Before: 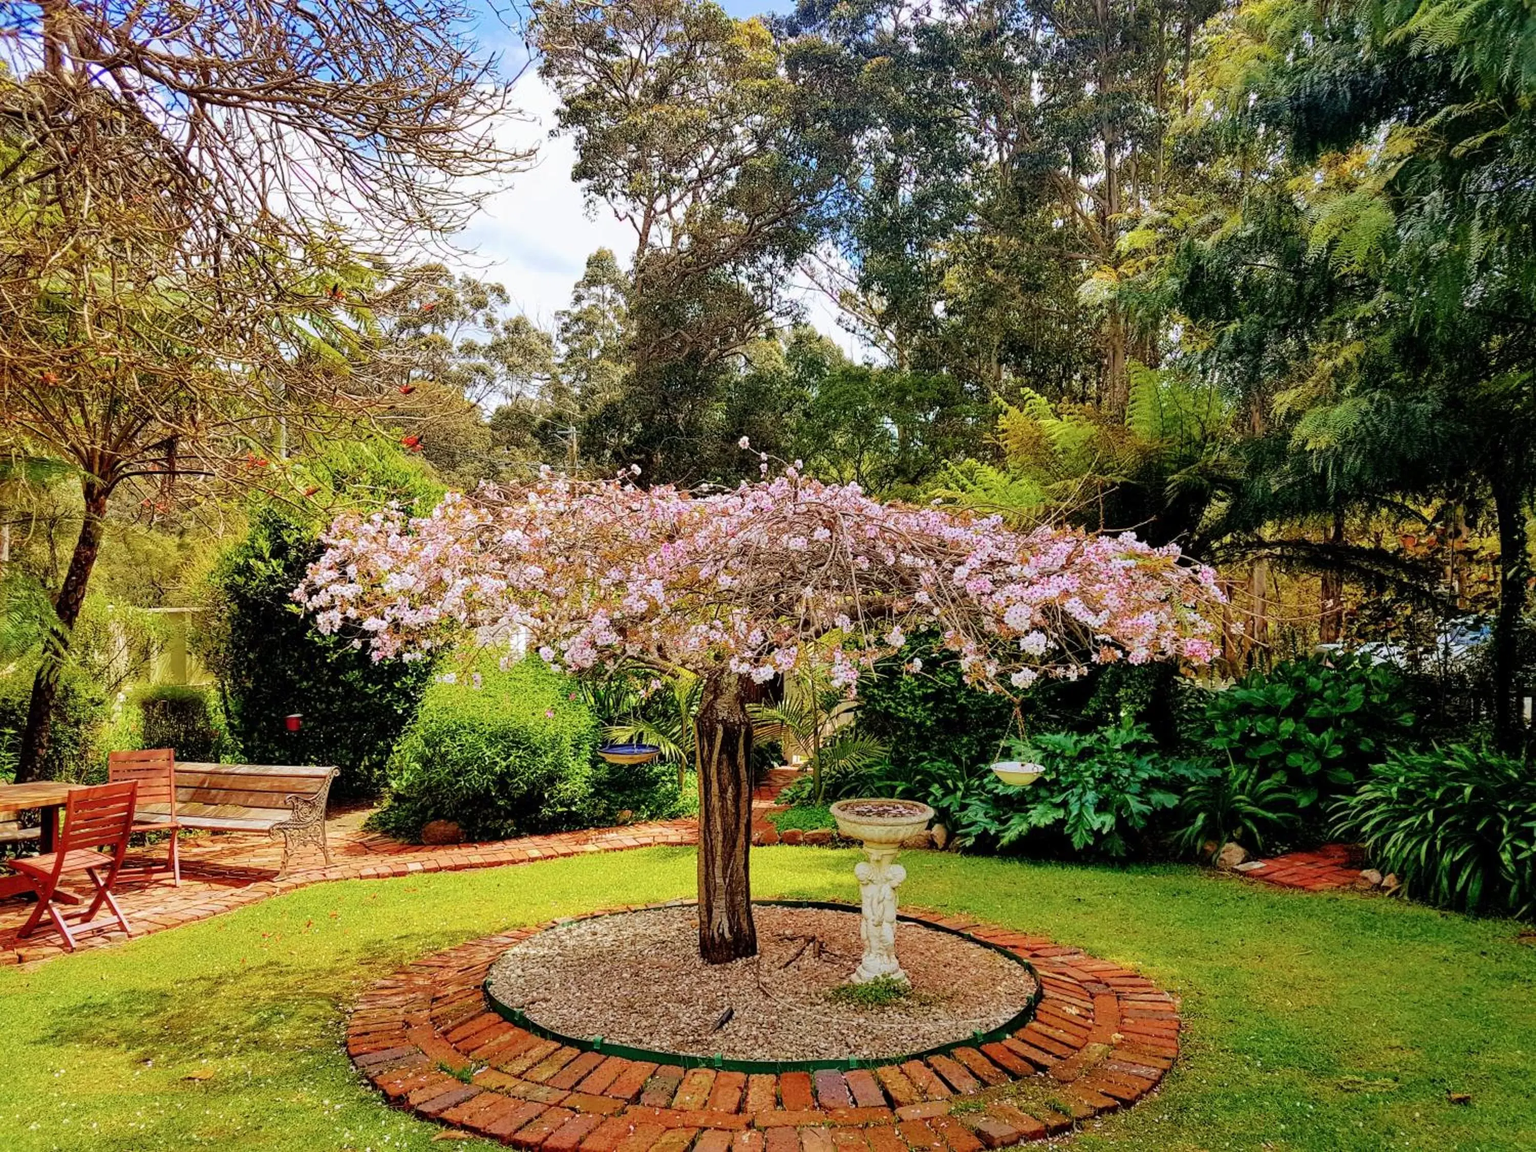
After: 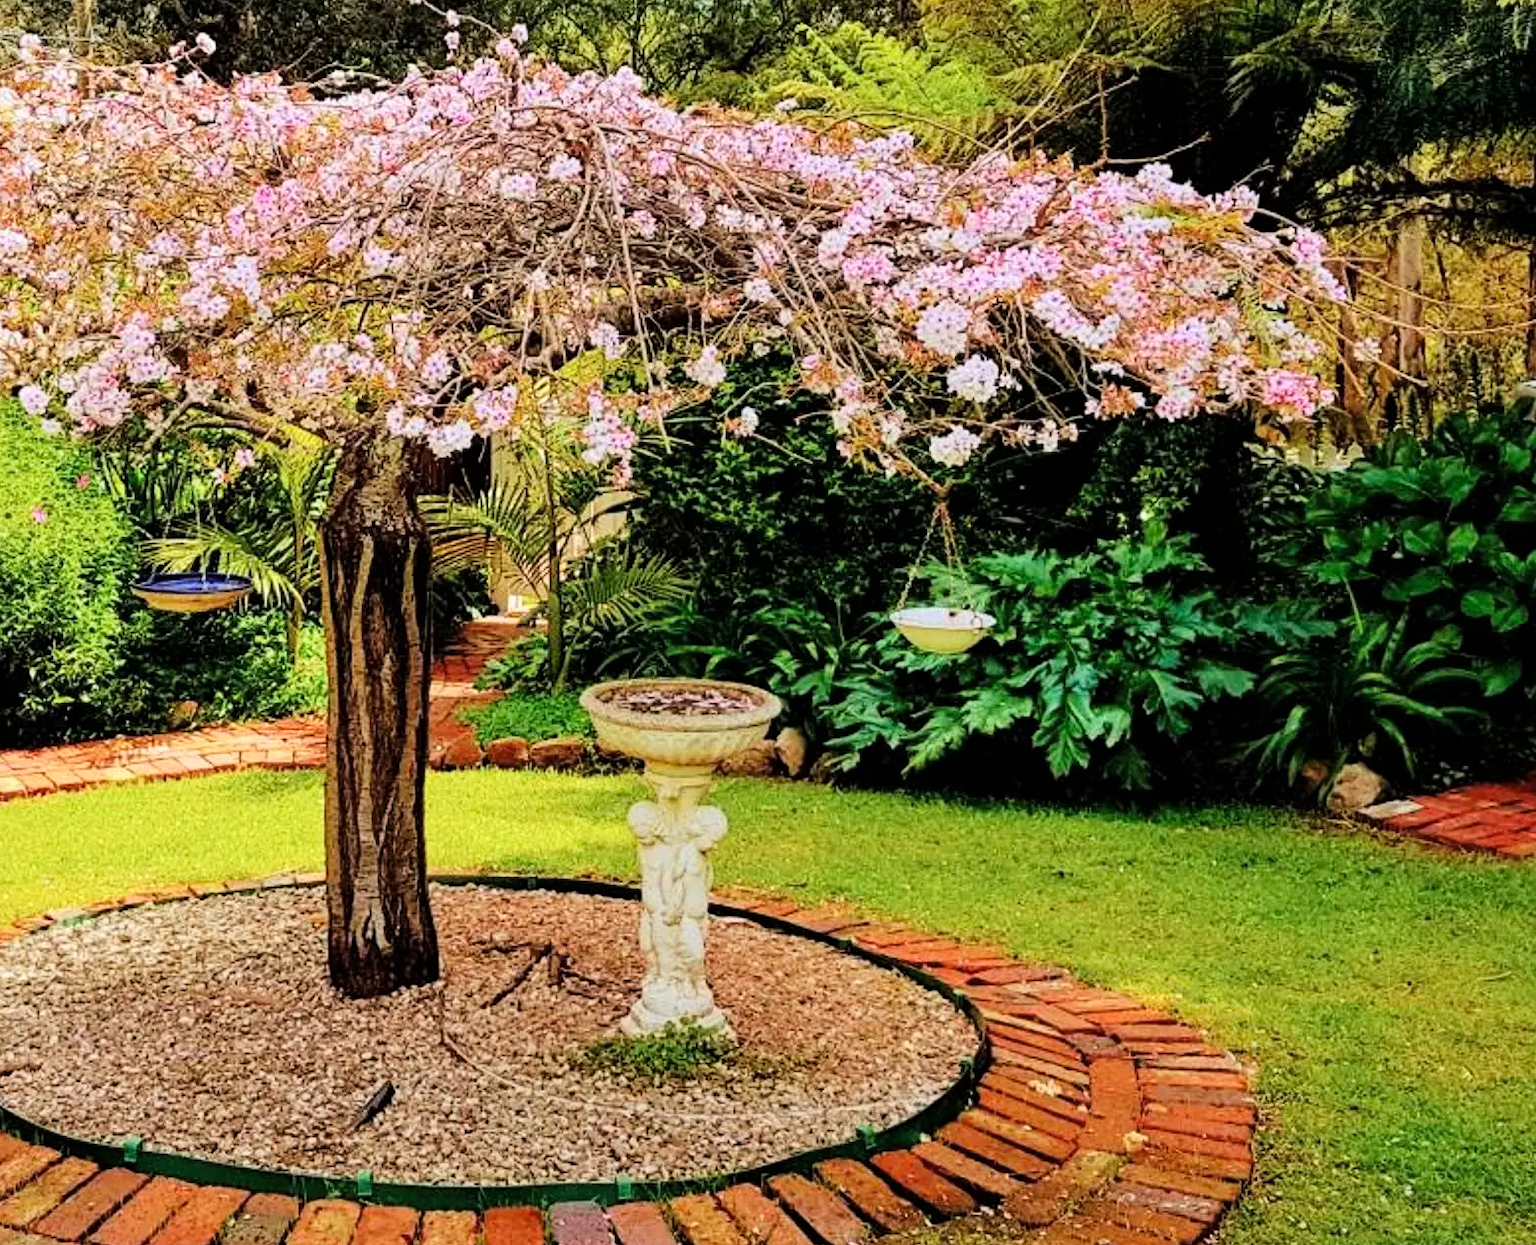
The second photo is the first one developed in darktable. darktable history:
tone curve: curves: ch0 [(0, 0) (0.004, 0.001) (0.133, 0.112) (0.325, 0.362) (0.832, 0.893) (1, 1)], color space Lab, linked channels, preserve colors none
crop: left 34.479%, top 38.822%, right 13.718%, bottom 5.172%
